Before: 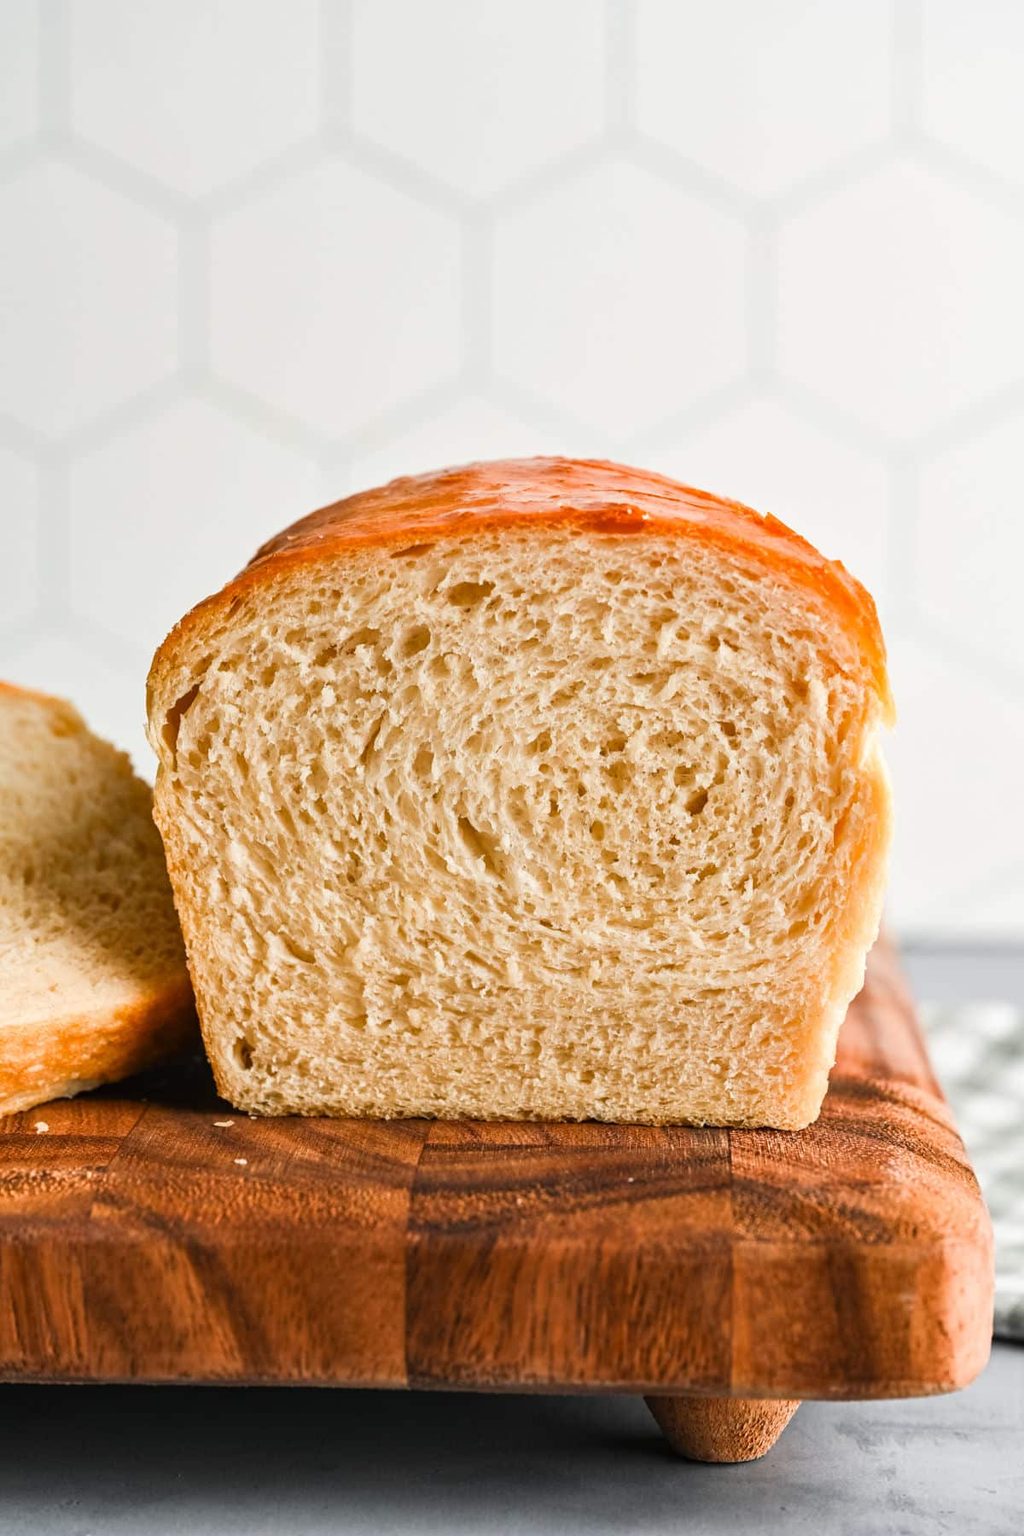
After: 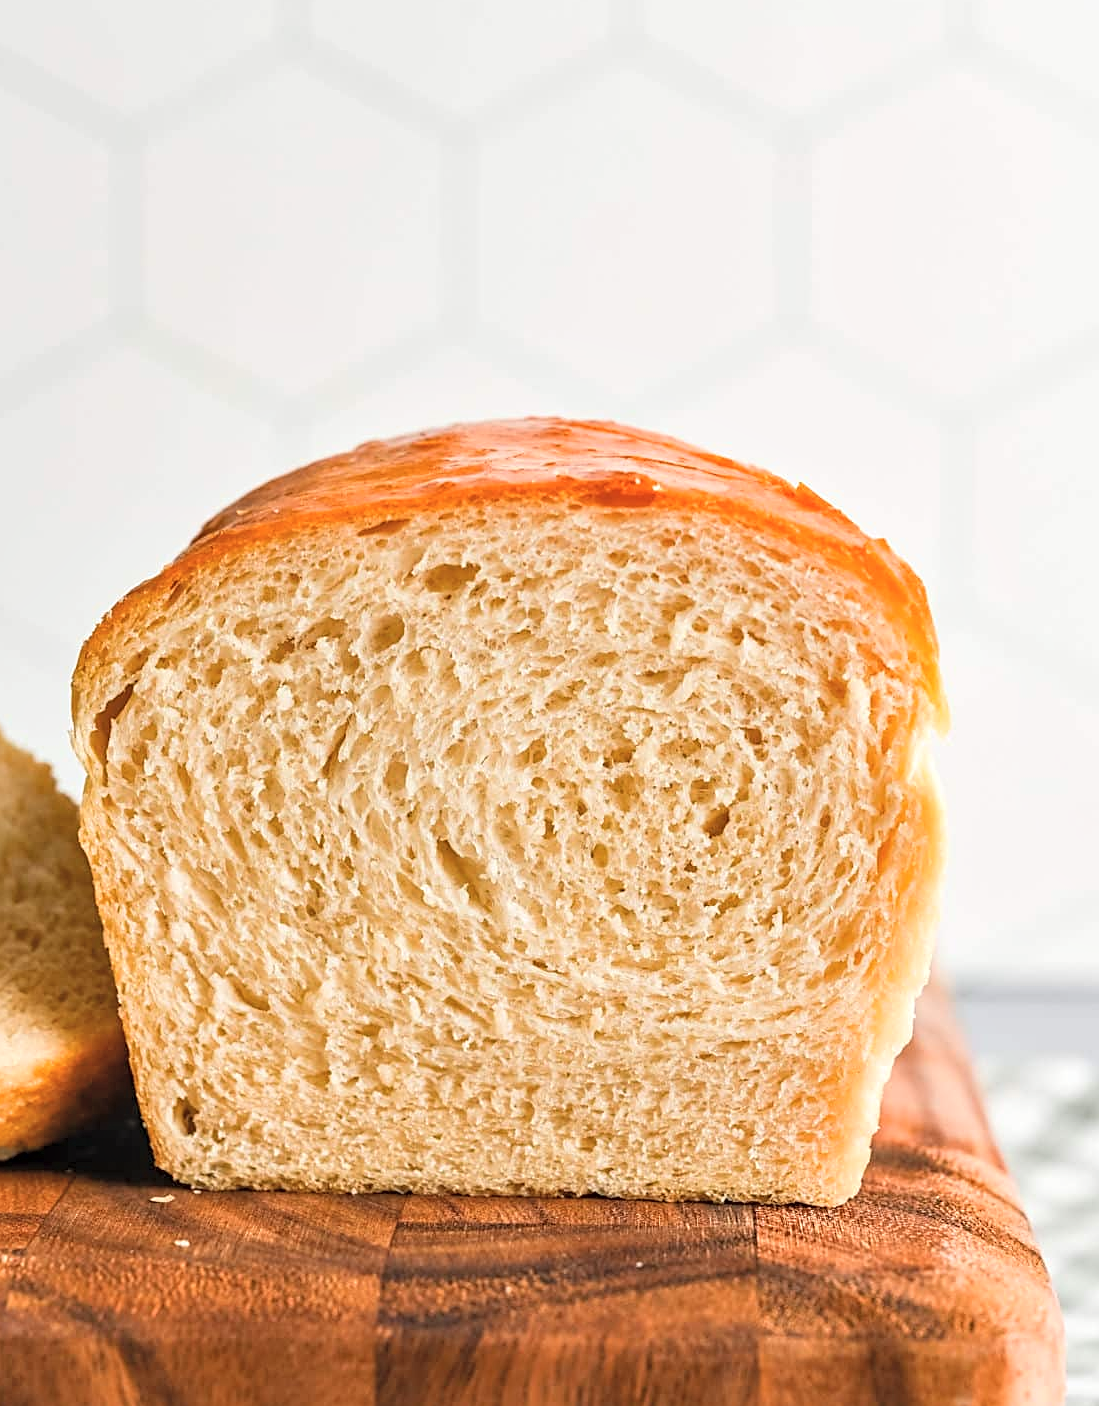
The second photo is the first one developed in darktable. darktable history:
sharpen: on, module defaults
crop: left 8.336%, top 6.589%, bottom 15.278%
contrast equalizer: octaves 7, y [[0.515 ×6], [0.507 ×6], [0.425 ×6], [0 ×6], [0 ×6]]
exposure: exposure 0.021 EV, compensate exposure bias true, compensate highlight preservation false
contrast brightness saturation: brightness 0.152
